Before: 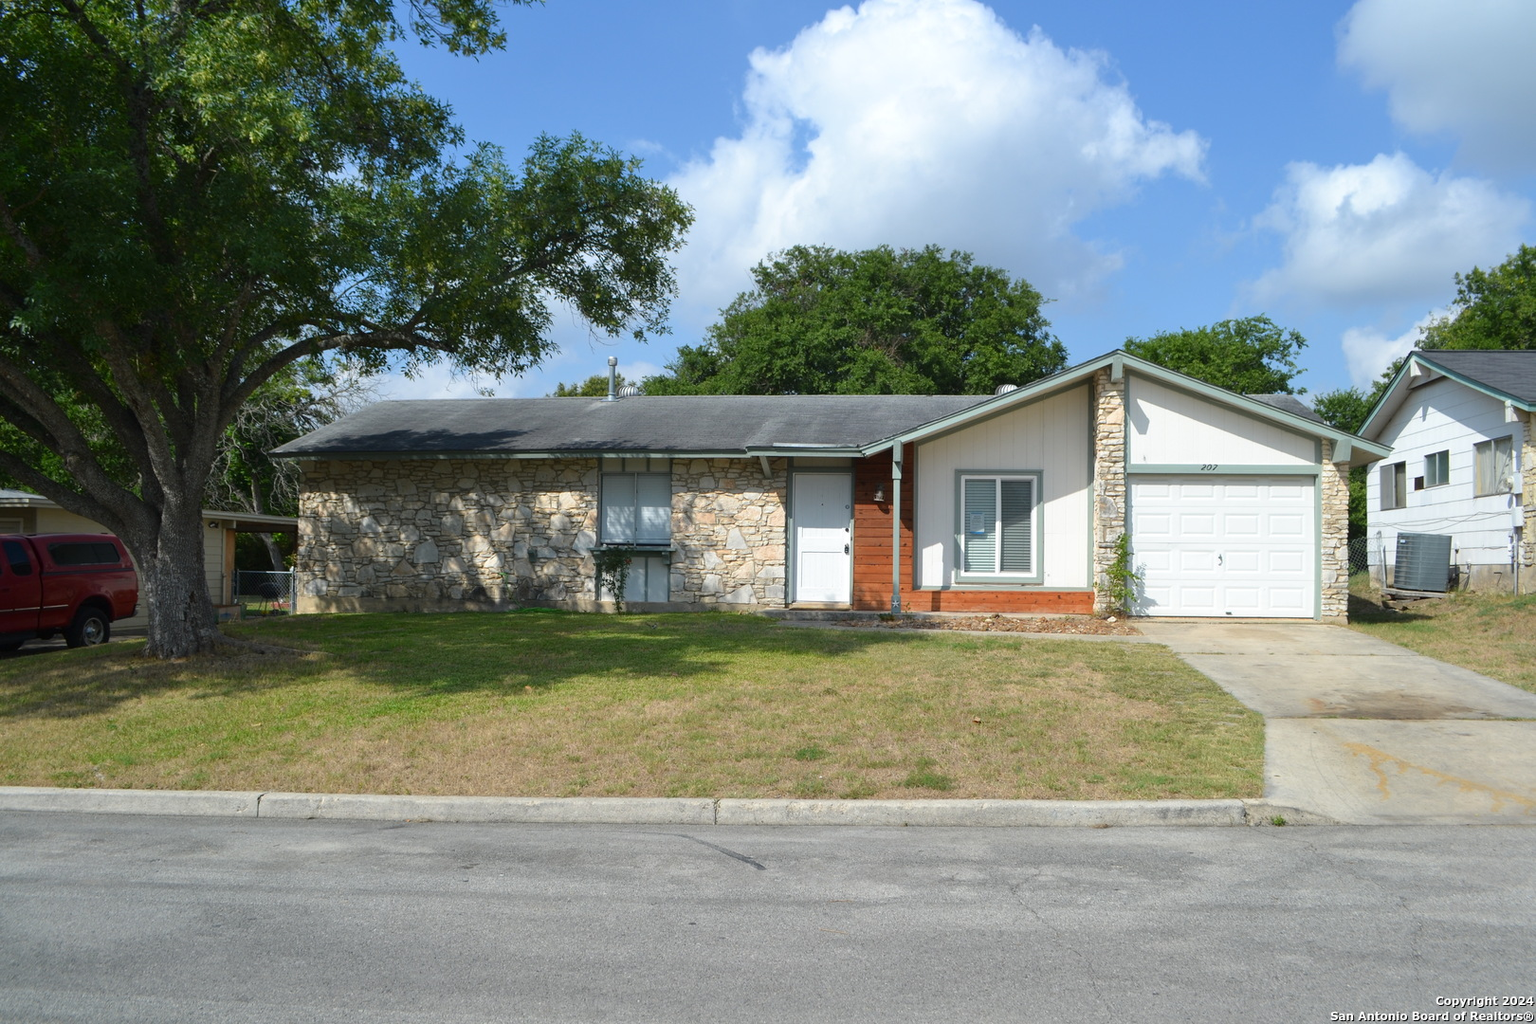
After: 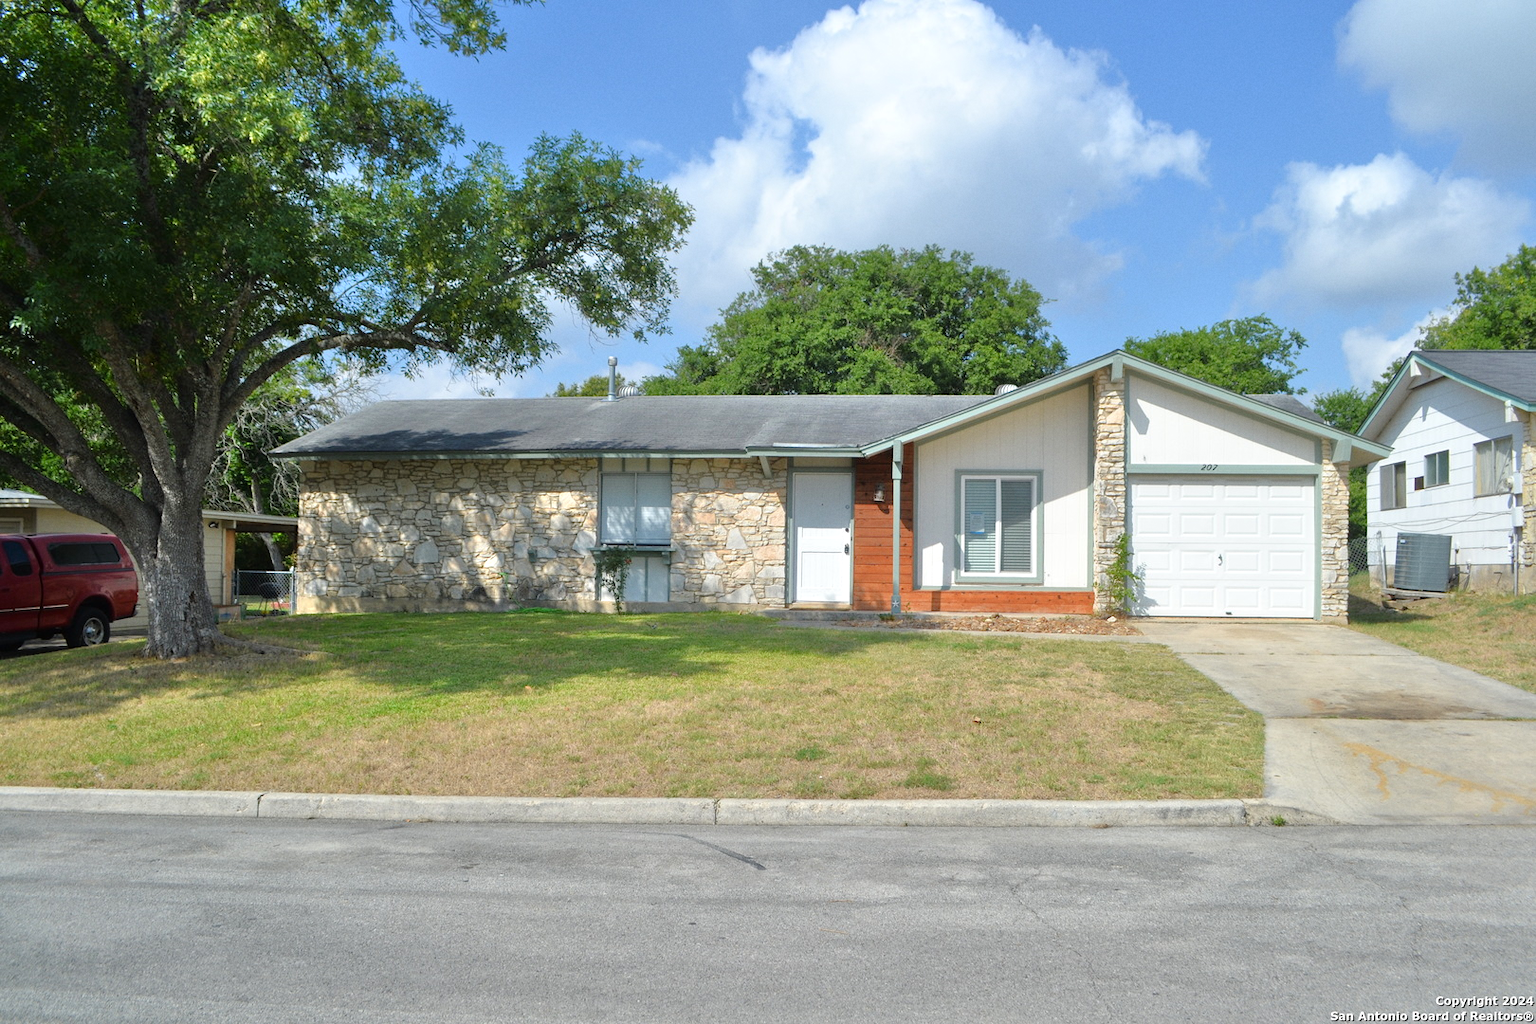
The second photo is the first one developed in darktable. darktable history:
rotate and perspective: automatic cropping off
grain: coarseness 14.57 ISO, strength 8.8%
tone equalizer: -7 EV 0.15 EV, -6 EV 0.6 EV, -5 EV 1.15 EV, -4 EV 1.33 EV, -3 EV 1.15 EV, -2 EV 0.6 EV, -1 EV 0.15 EV, mask exposure compensation -0.5 EV
